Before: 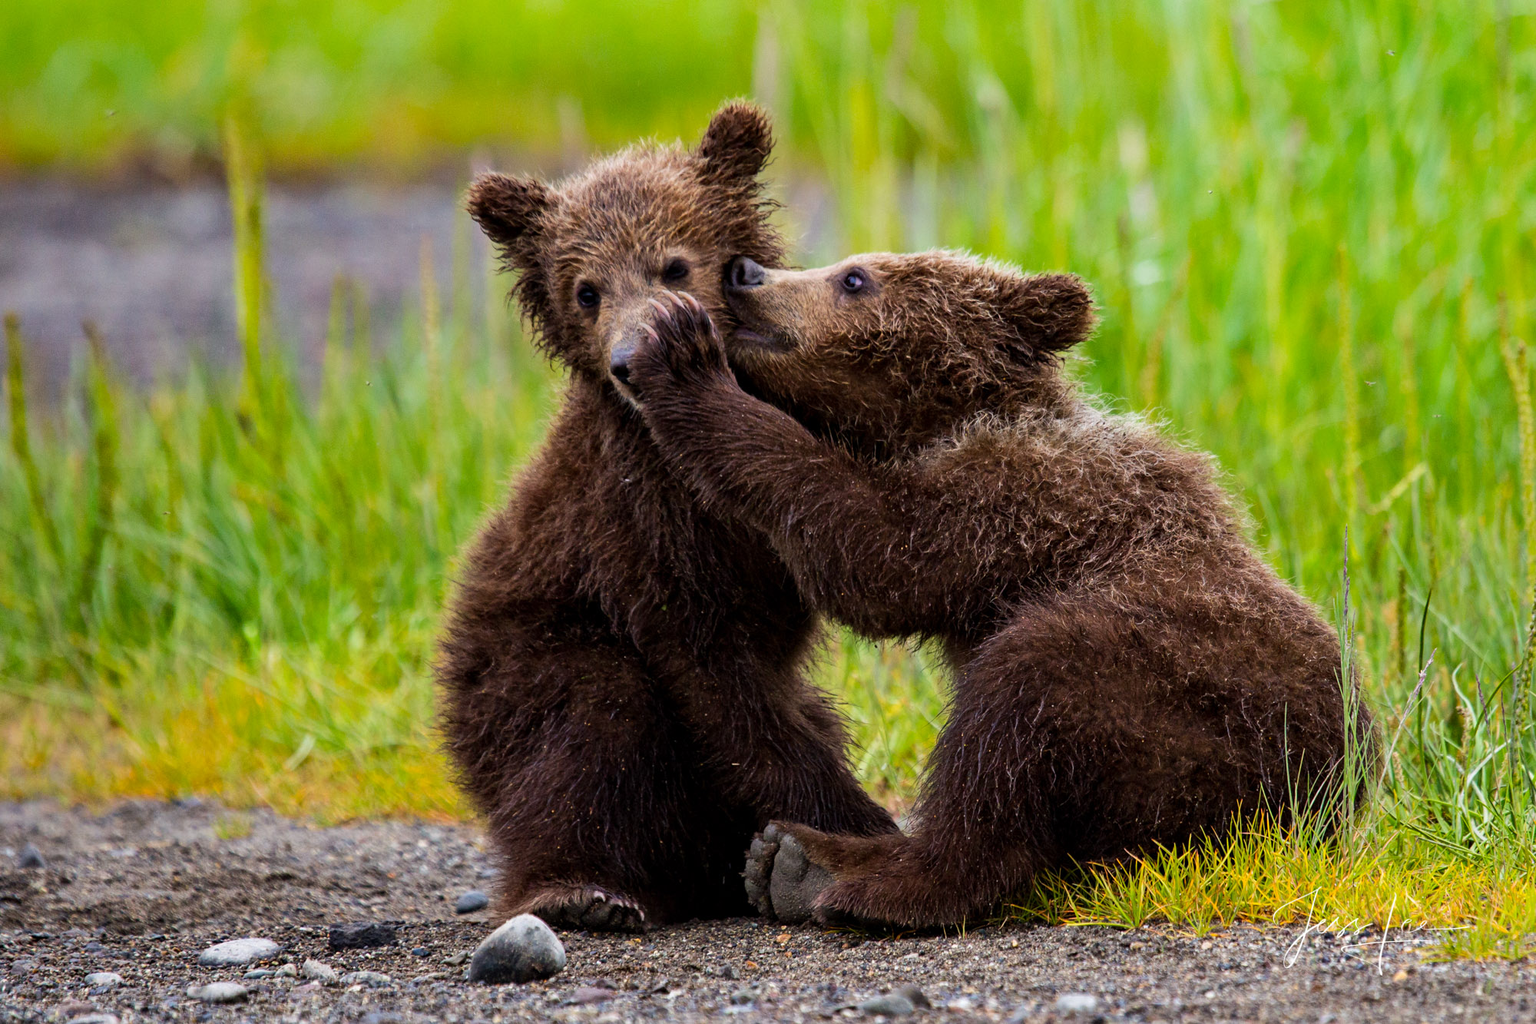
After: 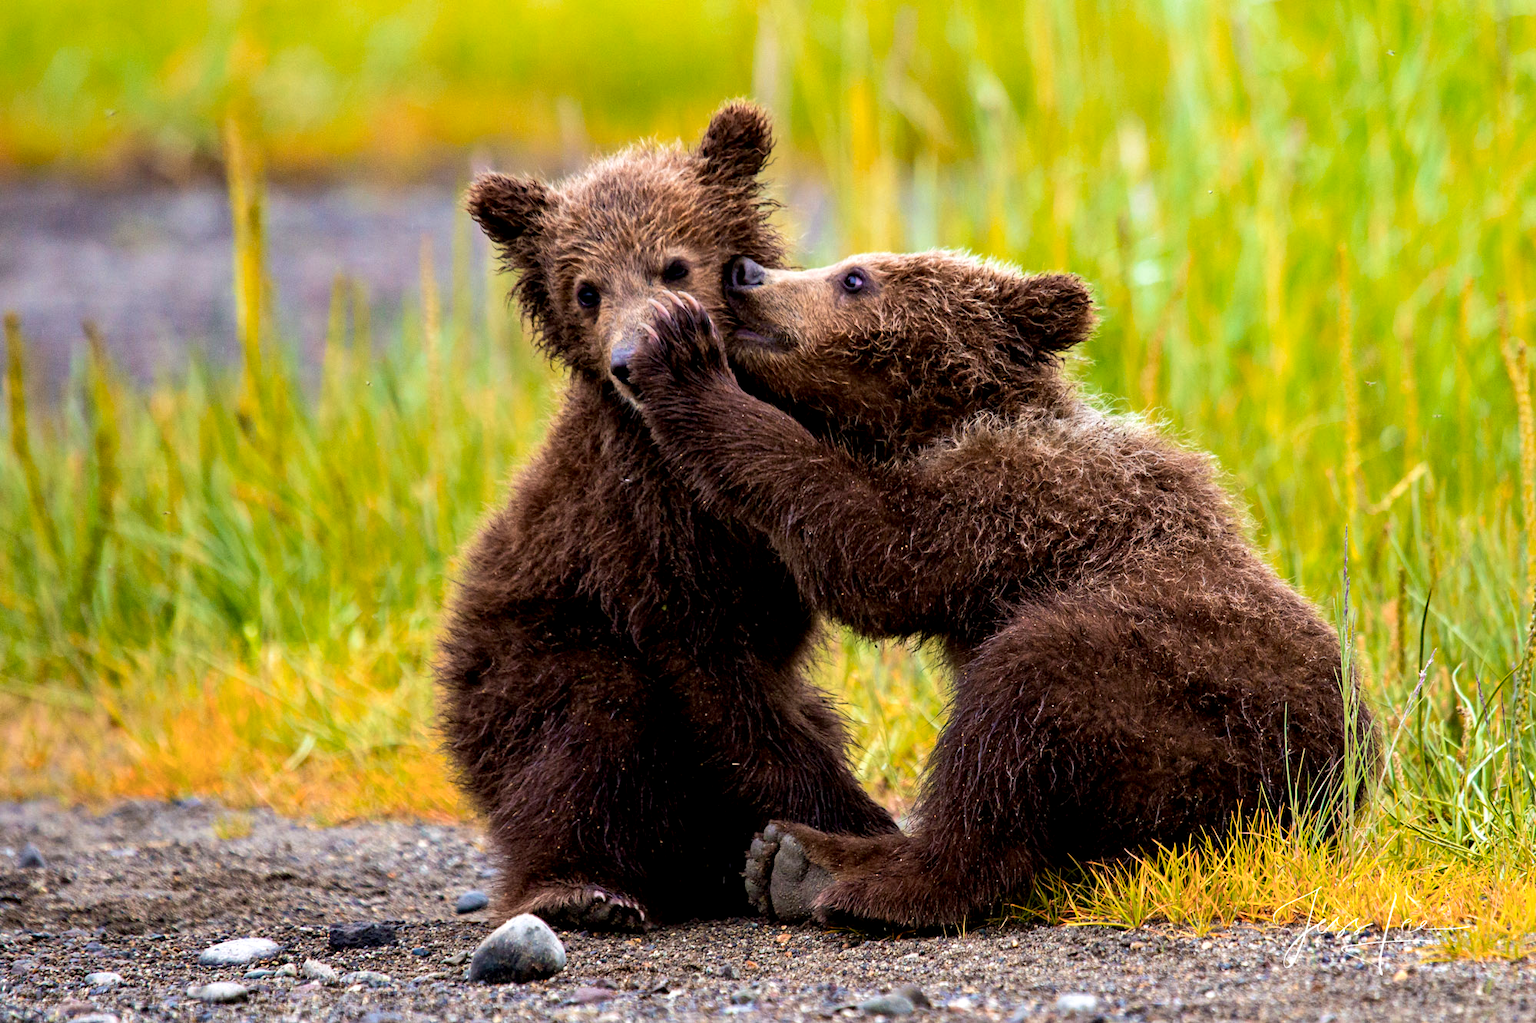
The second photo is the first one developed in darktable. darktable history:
exposure: black level correction 0.005, exposure 0.417 EV, compensate highlight preservation false
color zones: curves: ch1 [(0, 0.455) (0.063, 0.455) (0.286, 0.495) (0.429, 0.5) (0.571, 0.5) (0.714, 0.5) (0.857, 0.5) (1, 0.455)]; ch2 [(0, 0.532) (0.063, 0.521) (0.233, 0.447) (0.429, 0.489) (0.571, 0.5) (0.714, 0.5) (0.857, 0.5) (1, 0.532)]
velvia: on, module defaults
